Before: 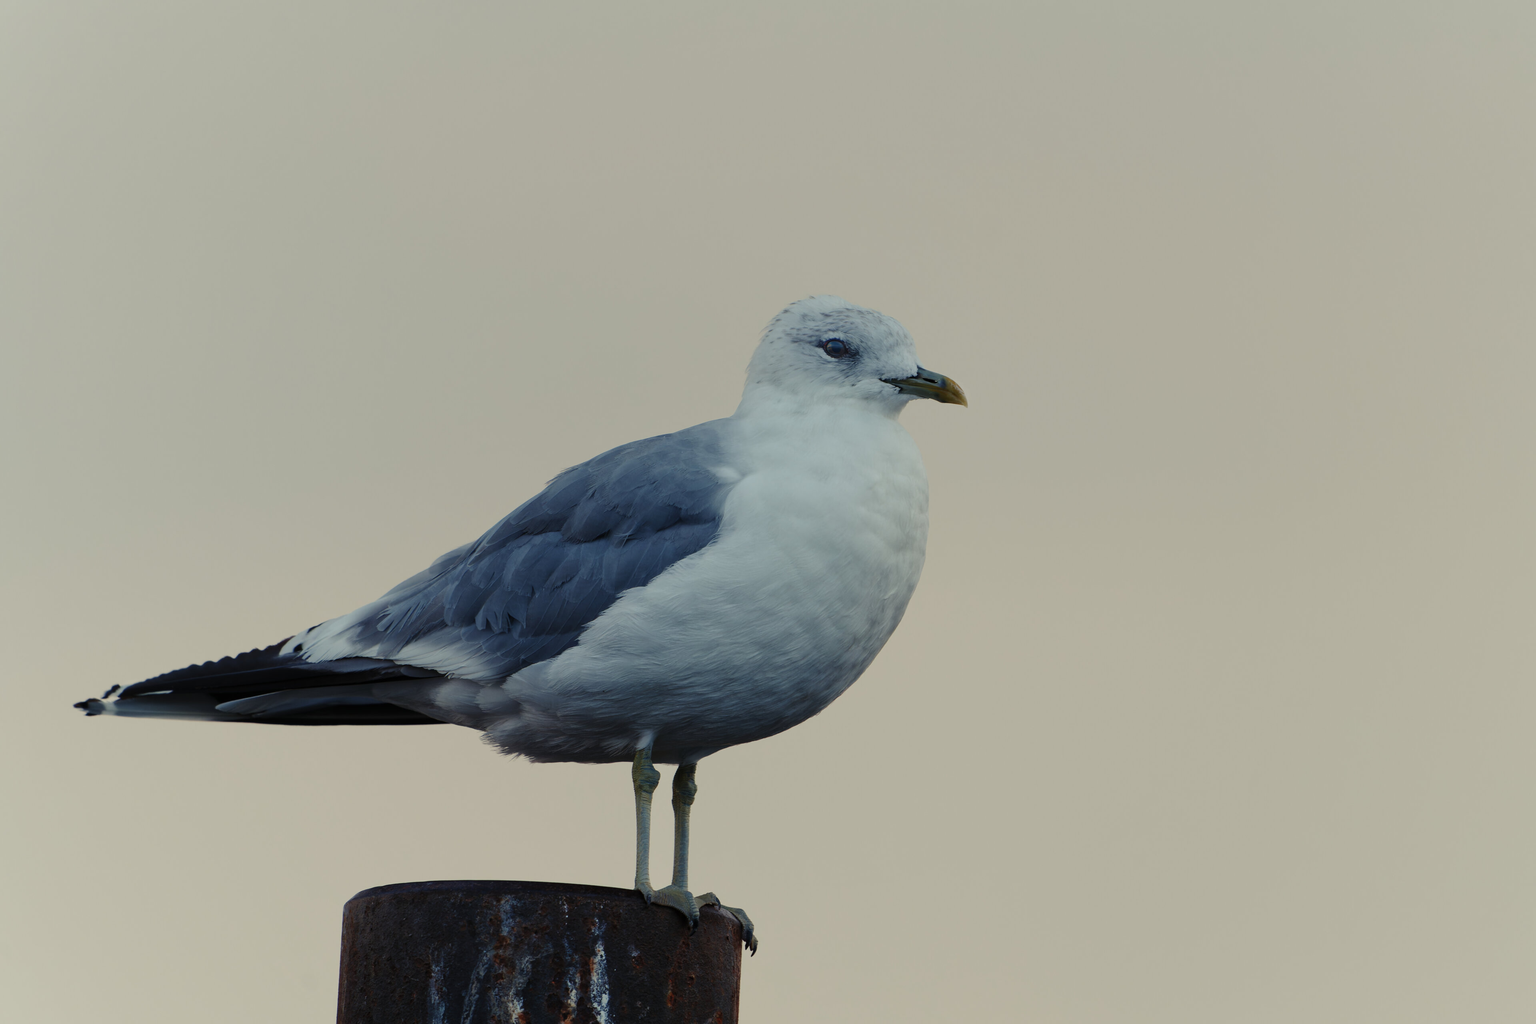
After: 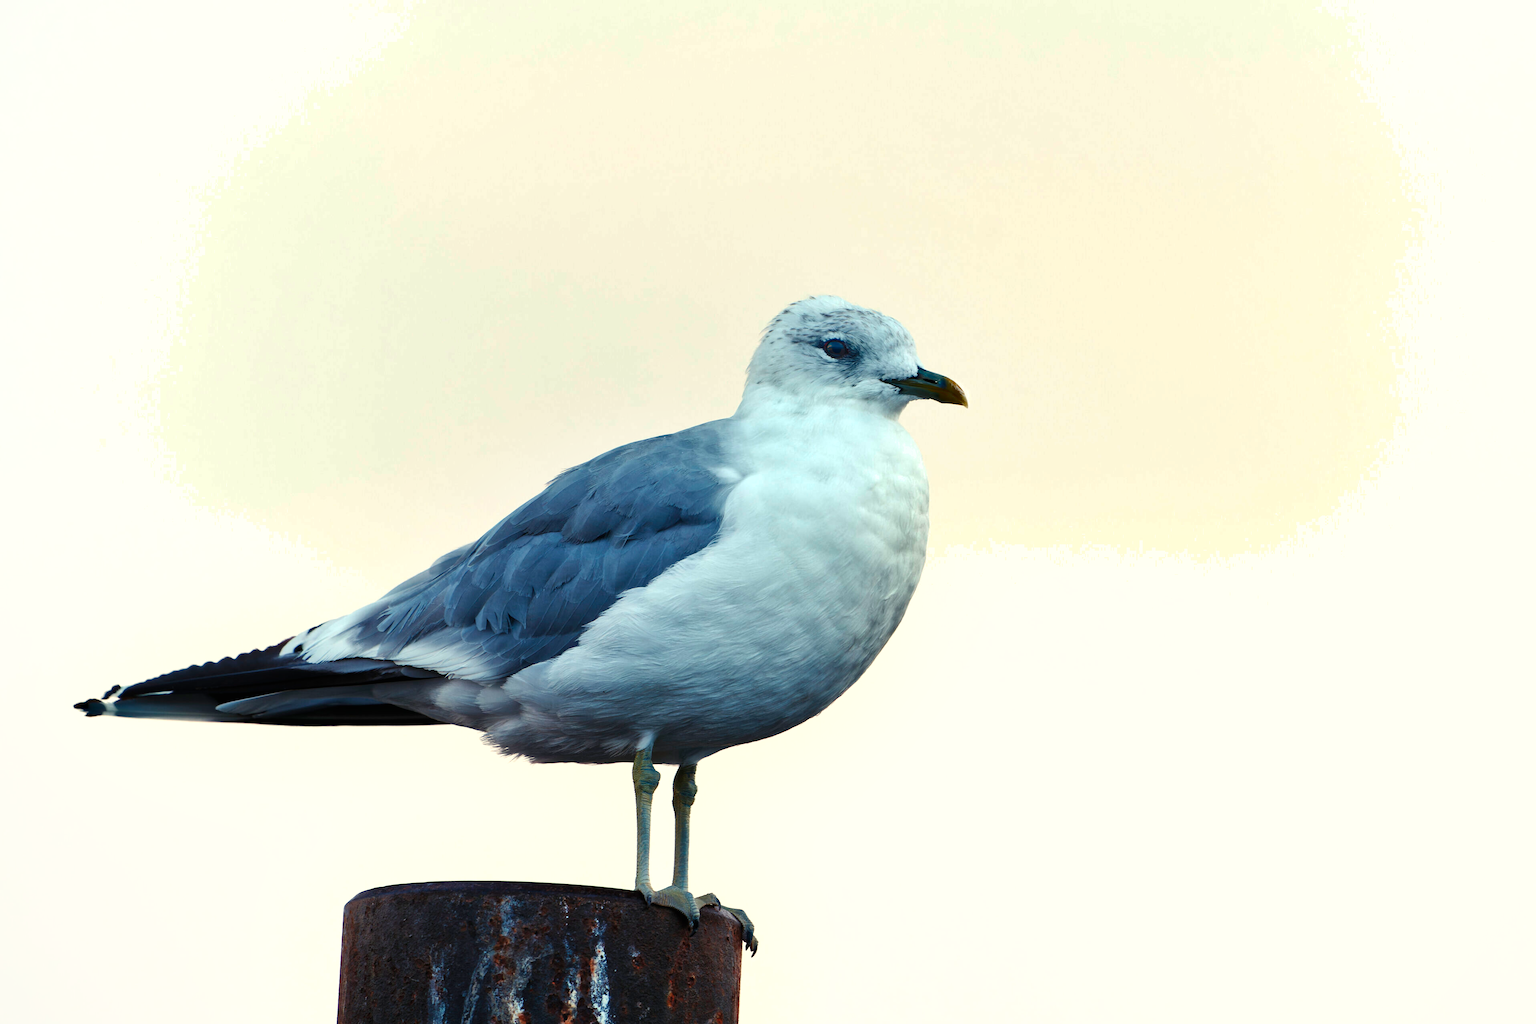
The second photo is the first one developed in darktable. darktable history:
exposure: black level correction 0, exposure 1.2 EV, compensate exposure bias true, compensate highlight preservation false
shadows and highlights: shadows 5, soften with gaussian
